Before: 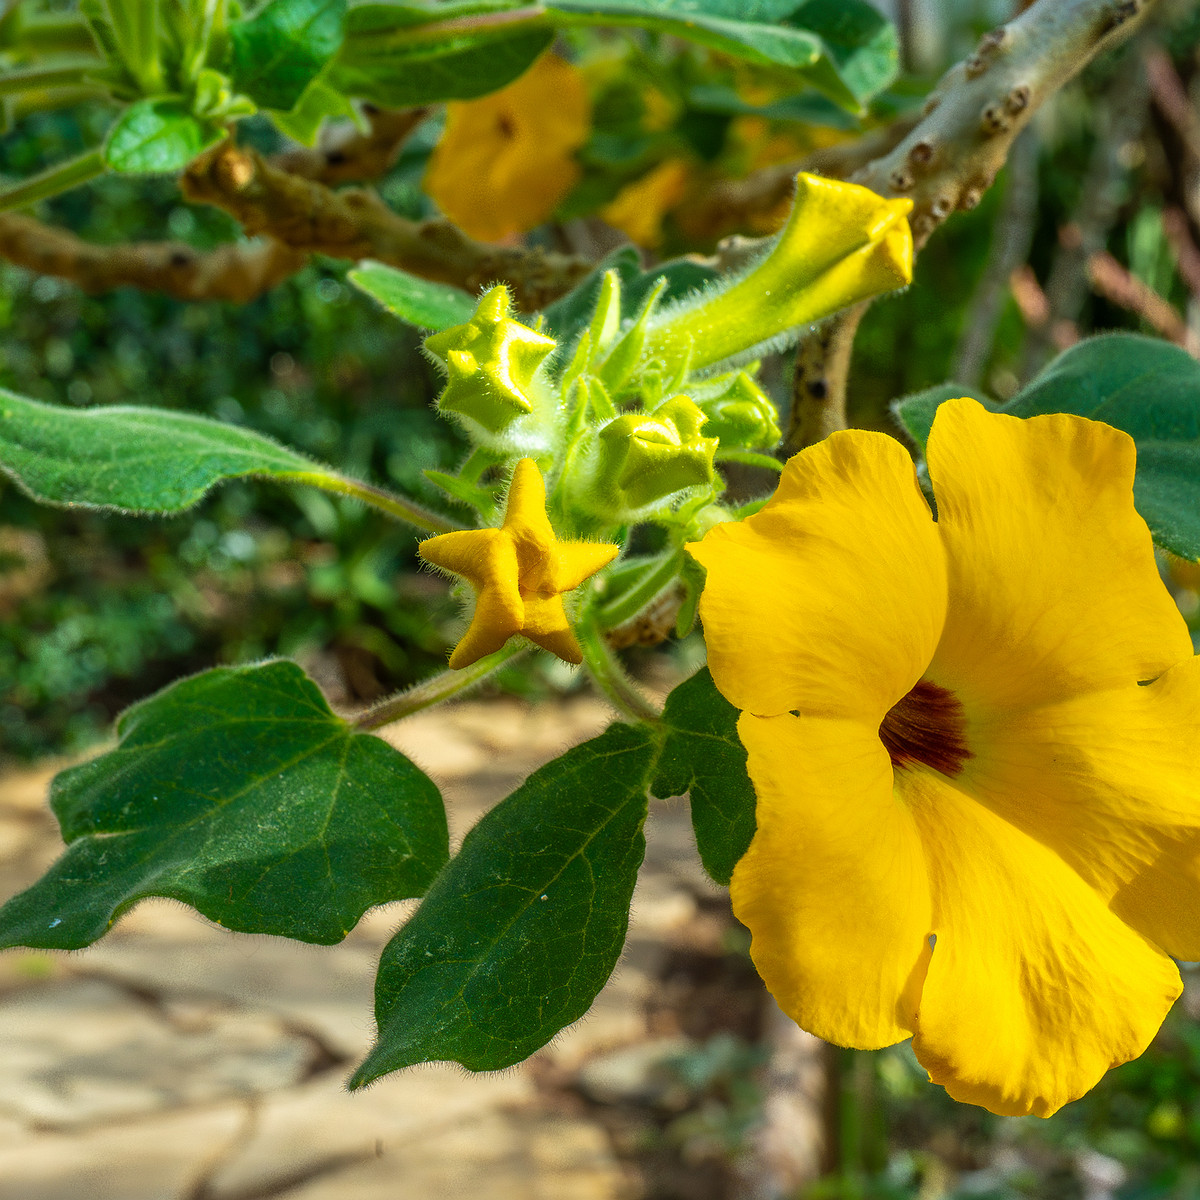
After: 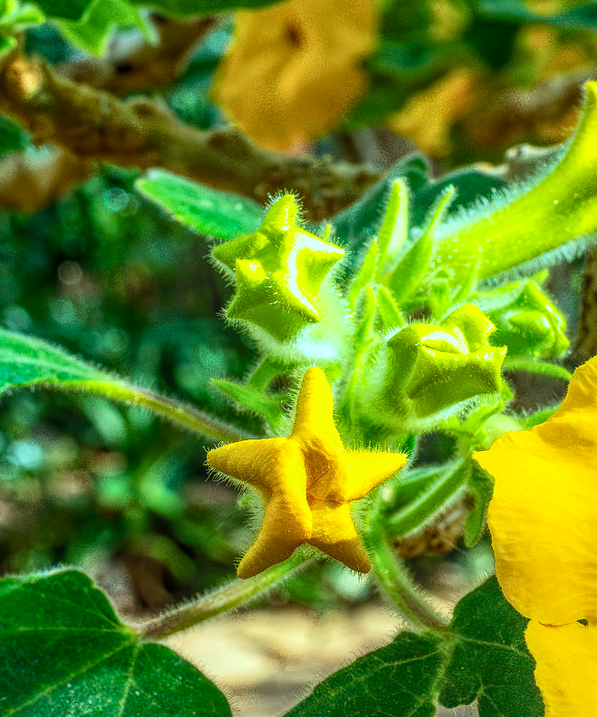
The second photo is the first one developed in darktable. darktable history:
contrast brightness saturation: contrast 0.226, brightness 0.114, saturation 0.285
crop: left 17.736%, top 7.654%, right 32.474%, bottom 32.512%
exposure: exposure -0.015 EV, compensate exposure bias true, compensate highlight preservation false
local contrast: highlights 75%, shadows 55%, detail 176%, midtone range 0.211
color correction: highlights a* -11.83, highlights b* -15.86
